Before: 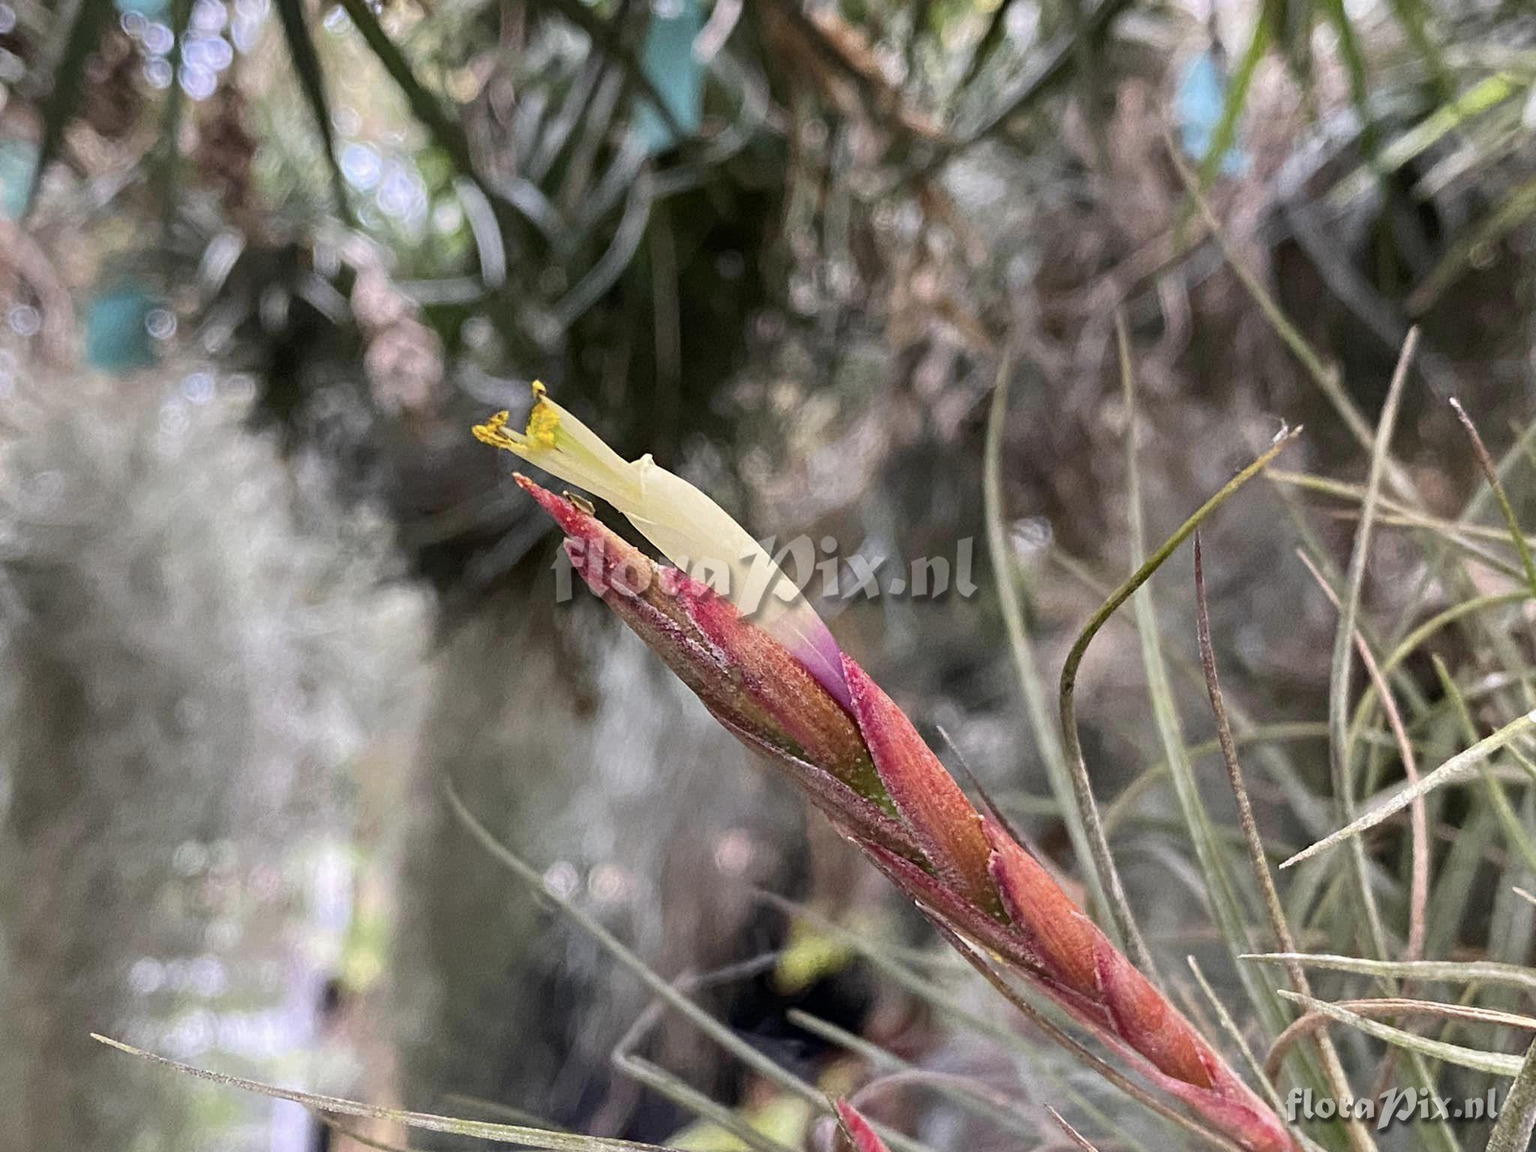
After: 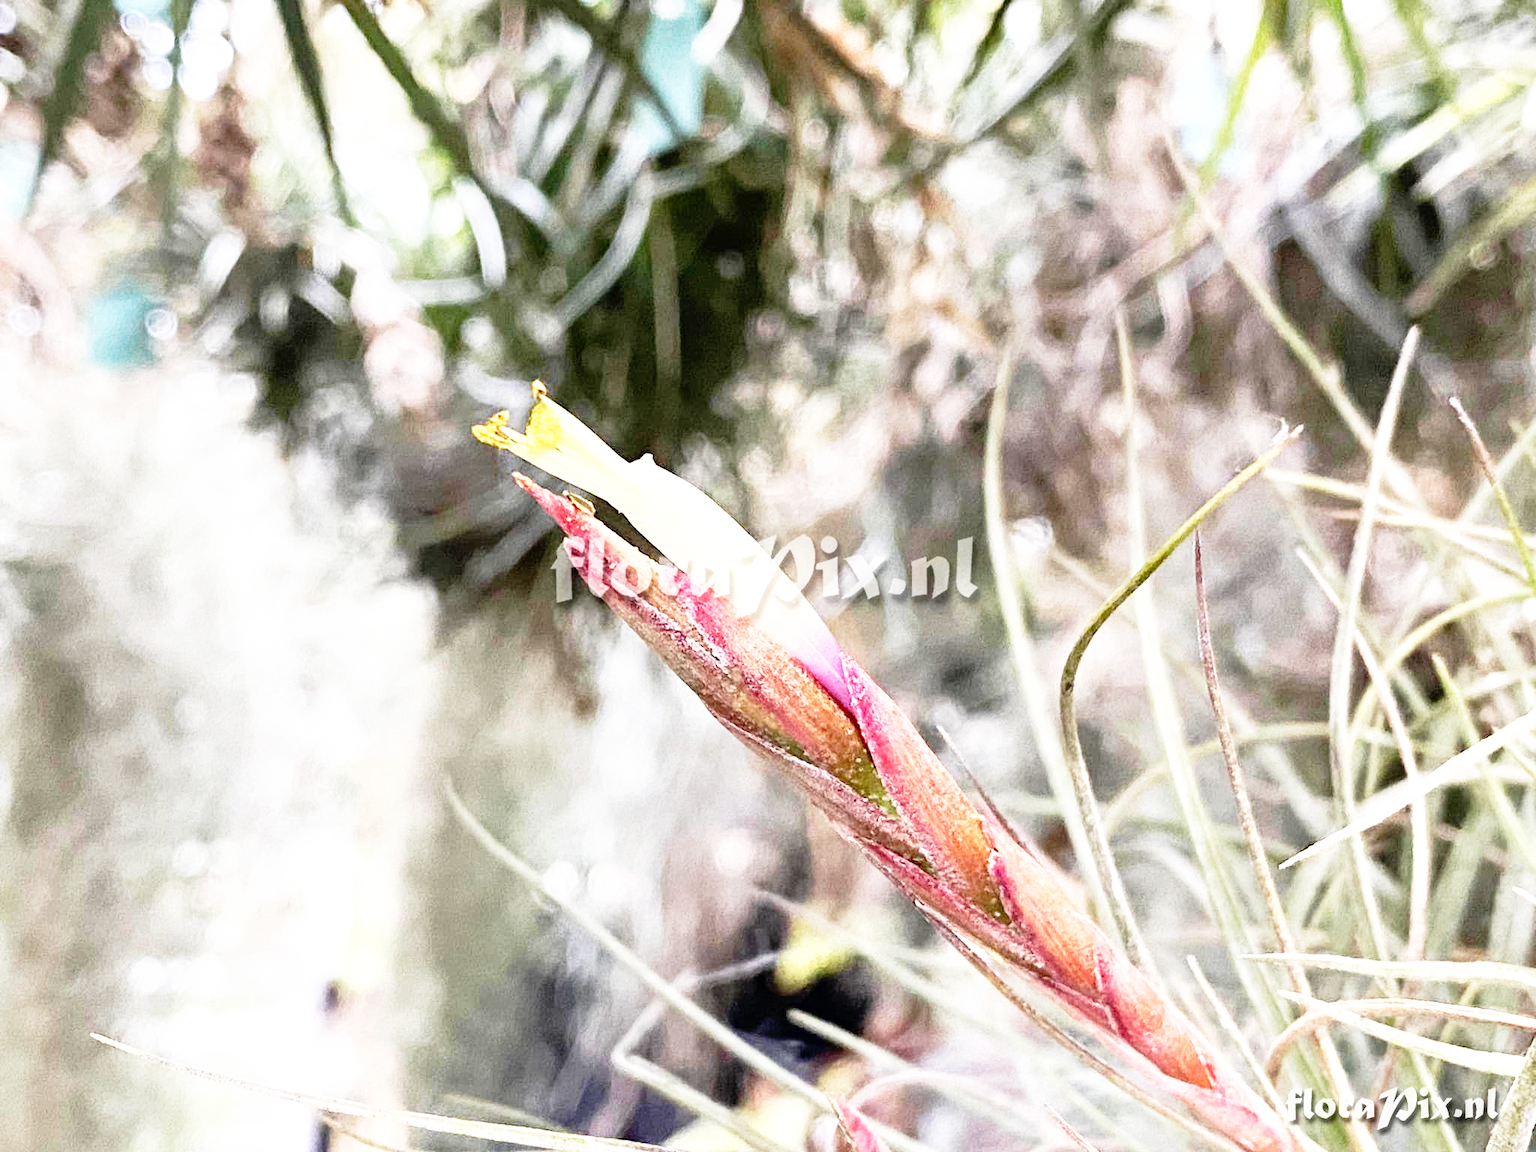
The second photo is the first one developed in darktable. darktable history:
exposure: exposure 0.781 EV, compensate highlight preservation false
base curve: curves: ch0 [(0, 0) (0.012, 0.01) (0.073, 0.168) (0.31, 0.711) (0.645, 0.957) (1, 1)], preserve colors none
